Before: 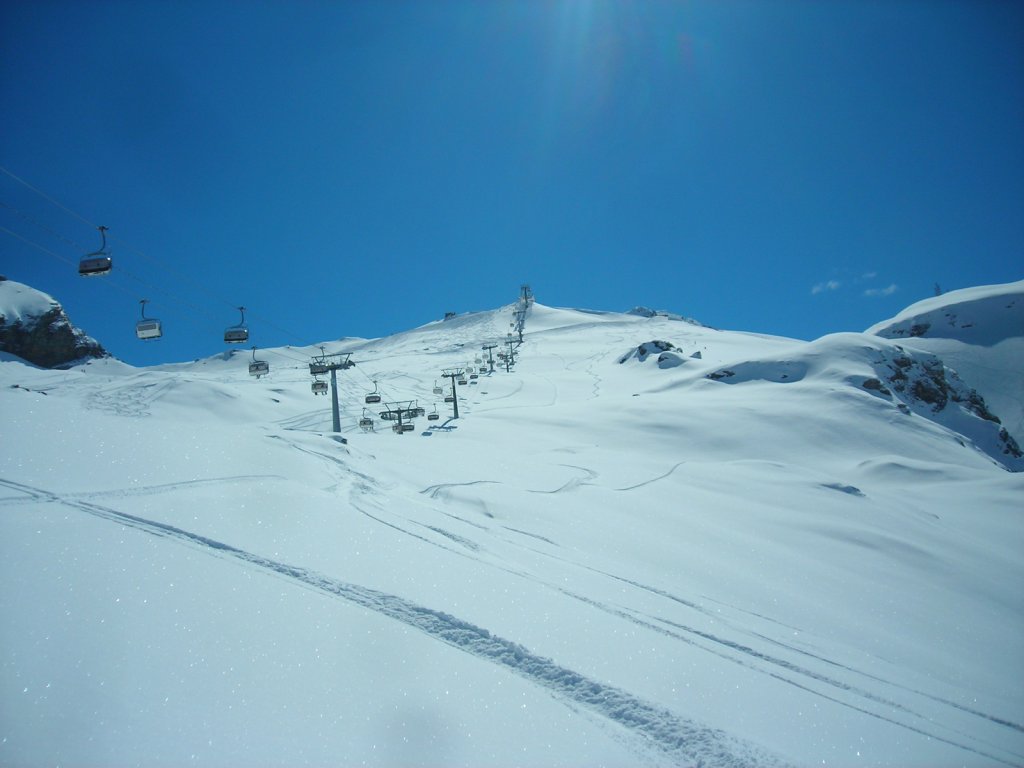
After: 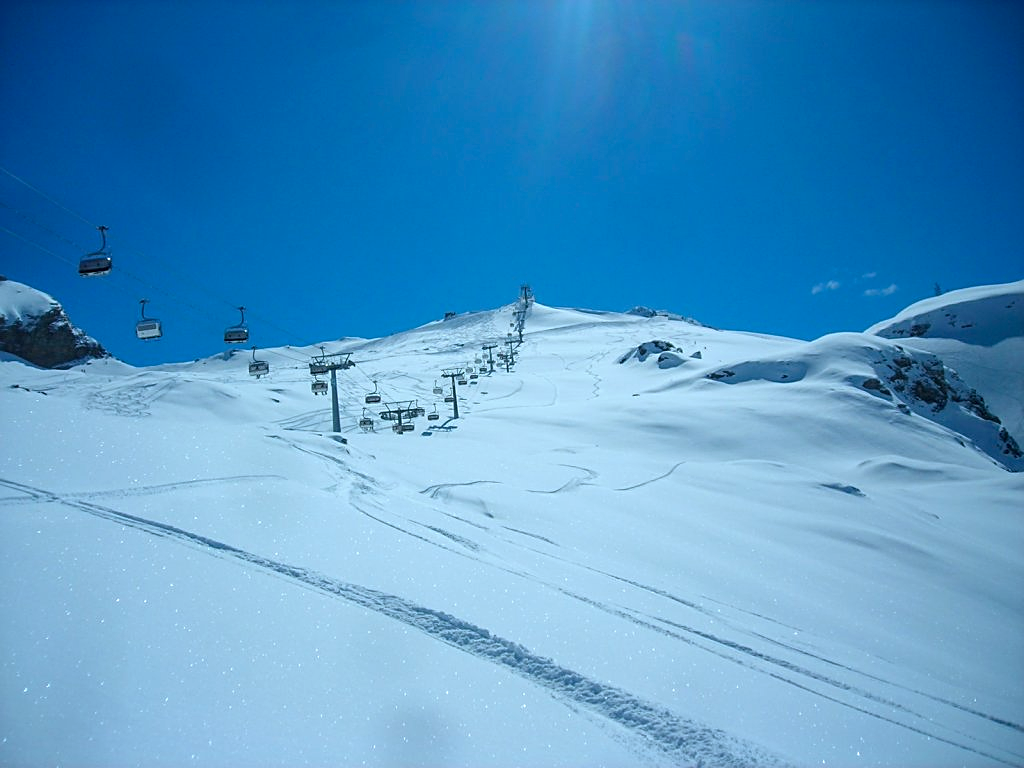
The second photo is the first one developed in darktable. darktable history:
sharpen: on, module defaults
color calibration: gray › normalize channels true, x 0.37, y 0.382, temperature 4315.01 K, gamut compression 0.005
local contrast: on, module defaults
